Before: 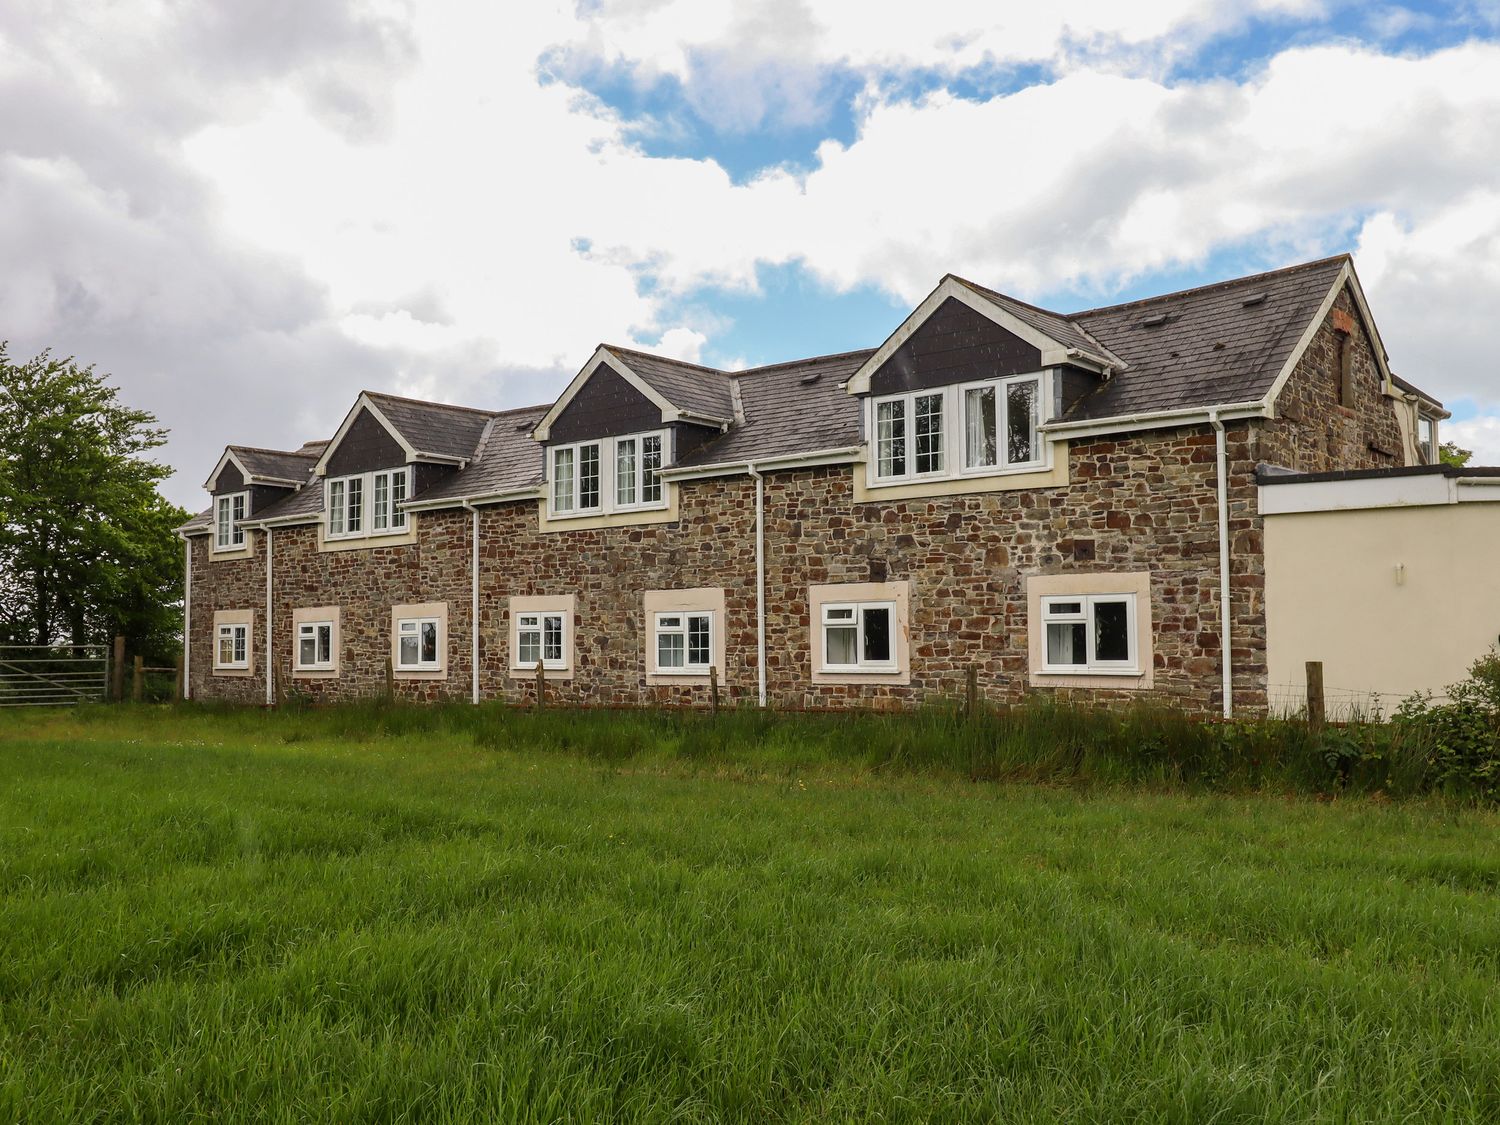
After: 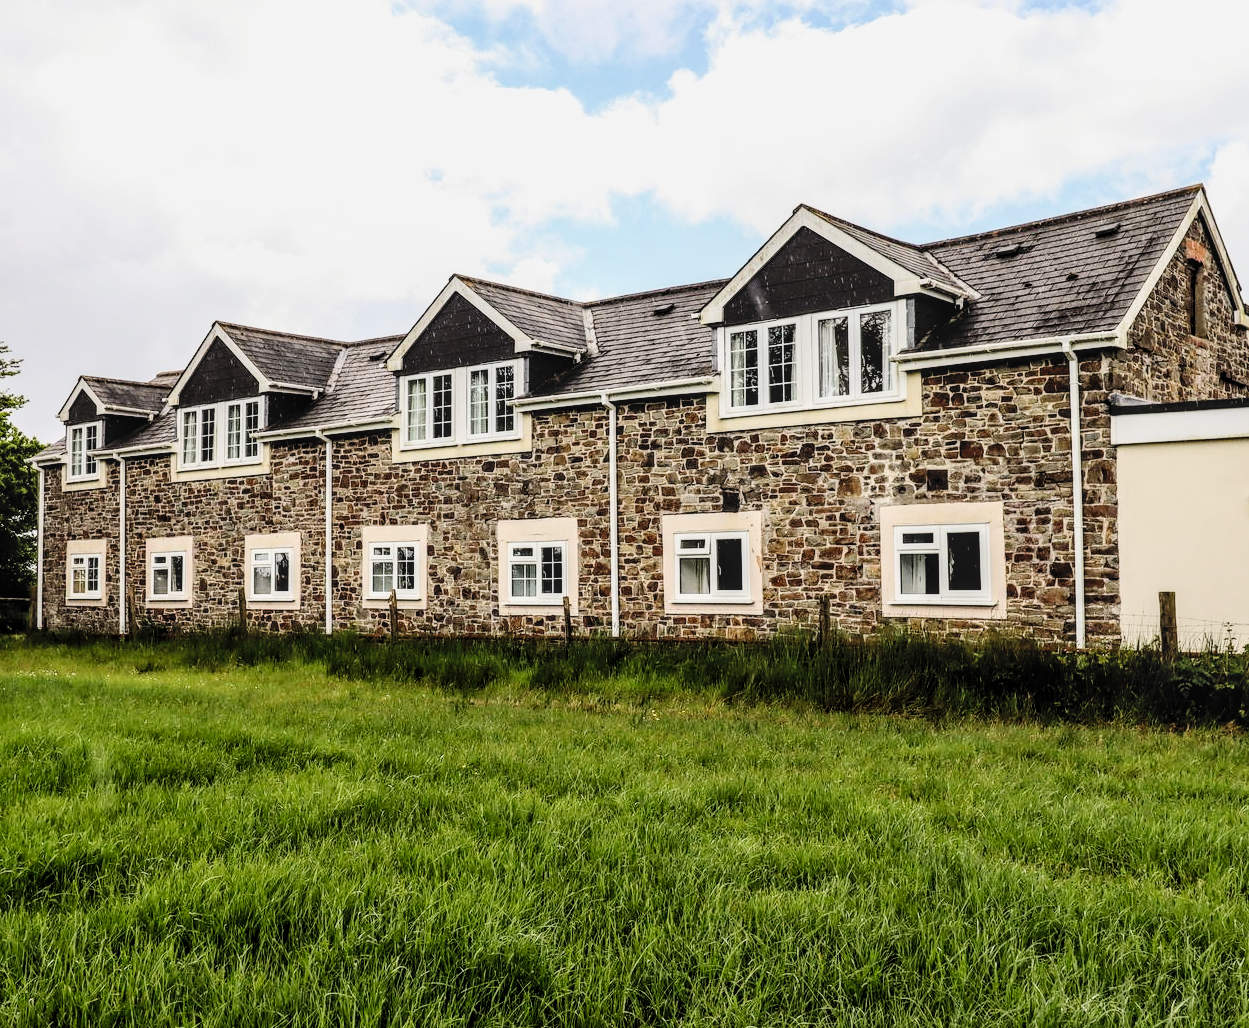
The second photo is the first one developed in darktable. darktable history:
tone curve: curves: ch0 [(0, 0) (0.051, 0.047) (0.102, 0.099) (0.228, 0.275) (0.432, 0.535) (0.695, 0.778) (0.908, 0.946) (1, 1)]; ch1 [(0, 0) (0.339, 0.298) (0.402, 0.363) (0.453, 0.413) (0.485, 0.469) (0.494, 0.493) (0.504, 0.501) (0.525, 0.534) (0.563, 0.595) (0.597, 0.638) (1, 1)]; ch2 [(0, 0) (0.48, 0.48) (0.504, 0.5) (0.539, 0.554) (0.59, 0.63) (0.642, 0.684) (0.824, 0.815) (1, 1)], preserve colors none
local contrast: on, module defaults
contrast brightness saturation: contrast 0.204, brightness 0.146, saturation 0.136
filmic rgb: black relative exposure -5.11 EV, white relative exposure 3.99 EV, hardness 2.88, contrast 1.3, color science v4 (2020)
crop: left 9.816%, top 6.243%, right 6.895%, bottom 2.315%
